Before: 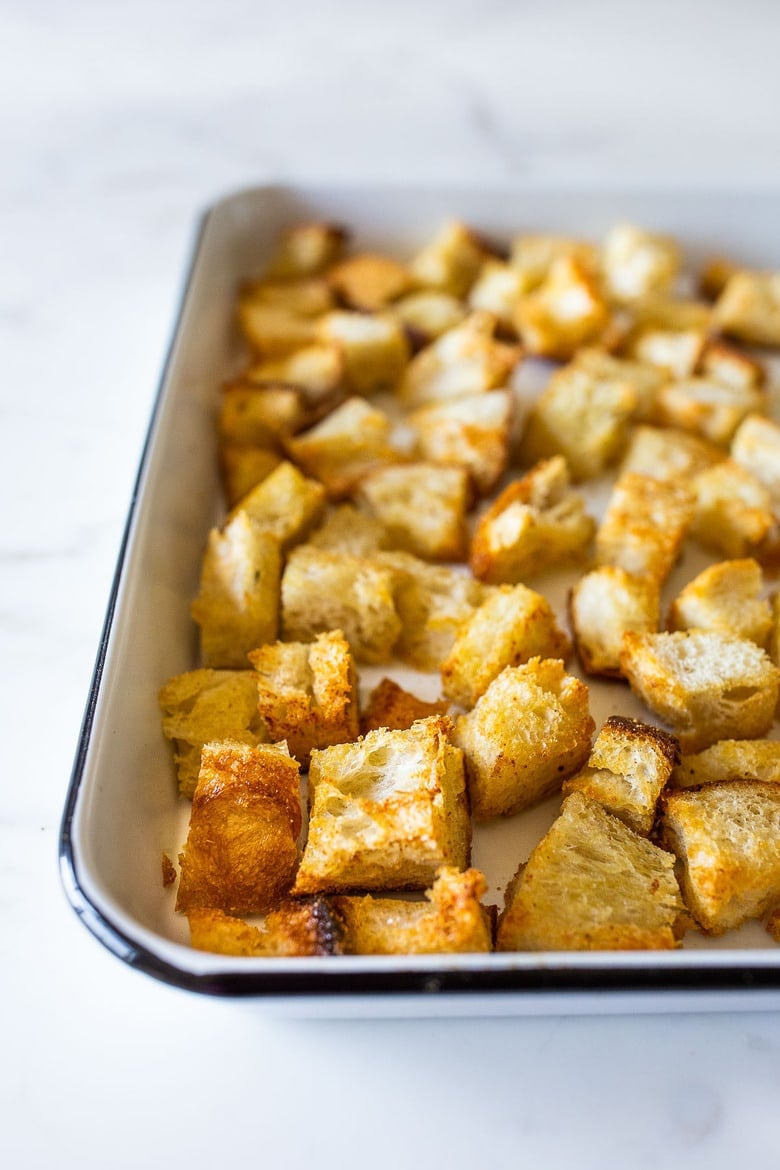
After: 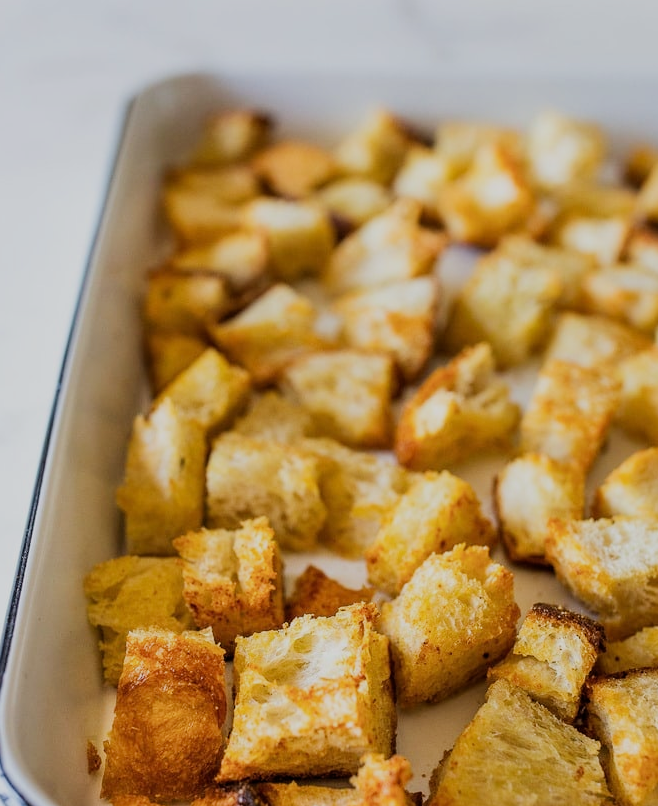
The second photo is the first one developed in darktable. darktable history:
filmic rgb: black relative exposure -7.65 EV, white relative exposure 4.56 EV, hardness 3.61
crop and rotate: left 9.655%, top 9.711%, right 5.934%, bottom 21.369%
